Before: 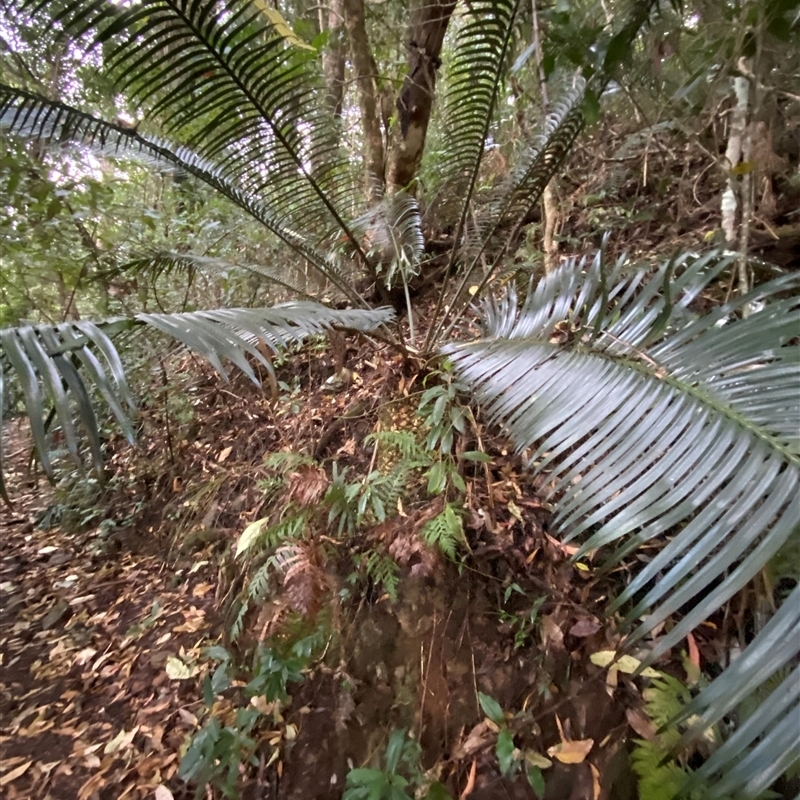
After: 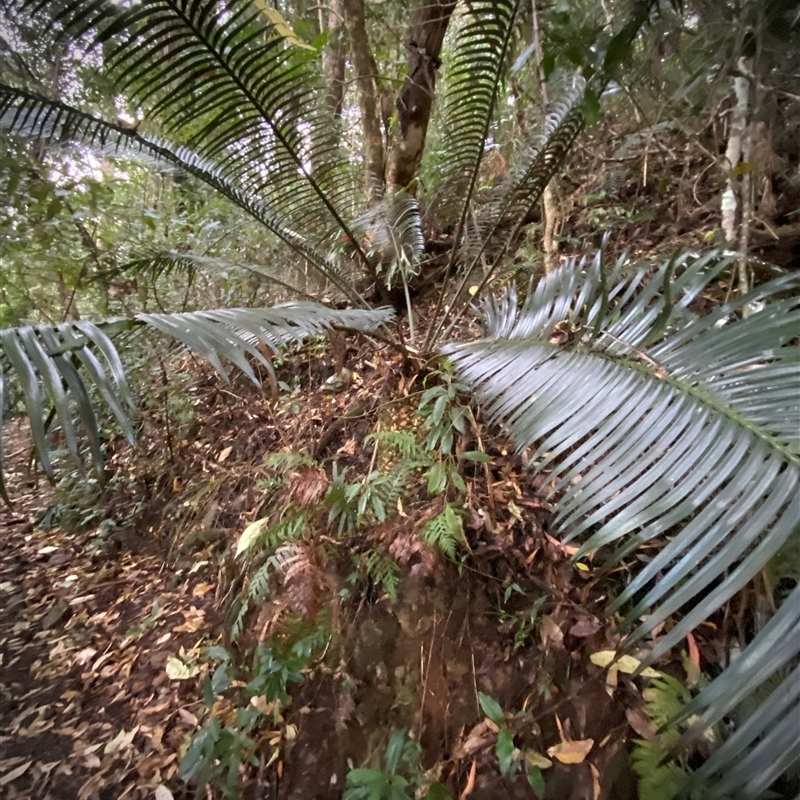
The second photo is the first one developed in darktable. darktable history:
vignetting: fall-off start 91.11%, dithering 8-bit output
